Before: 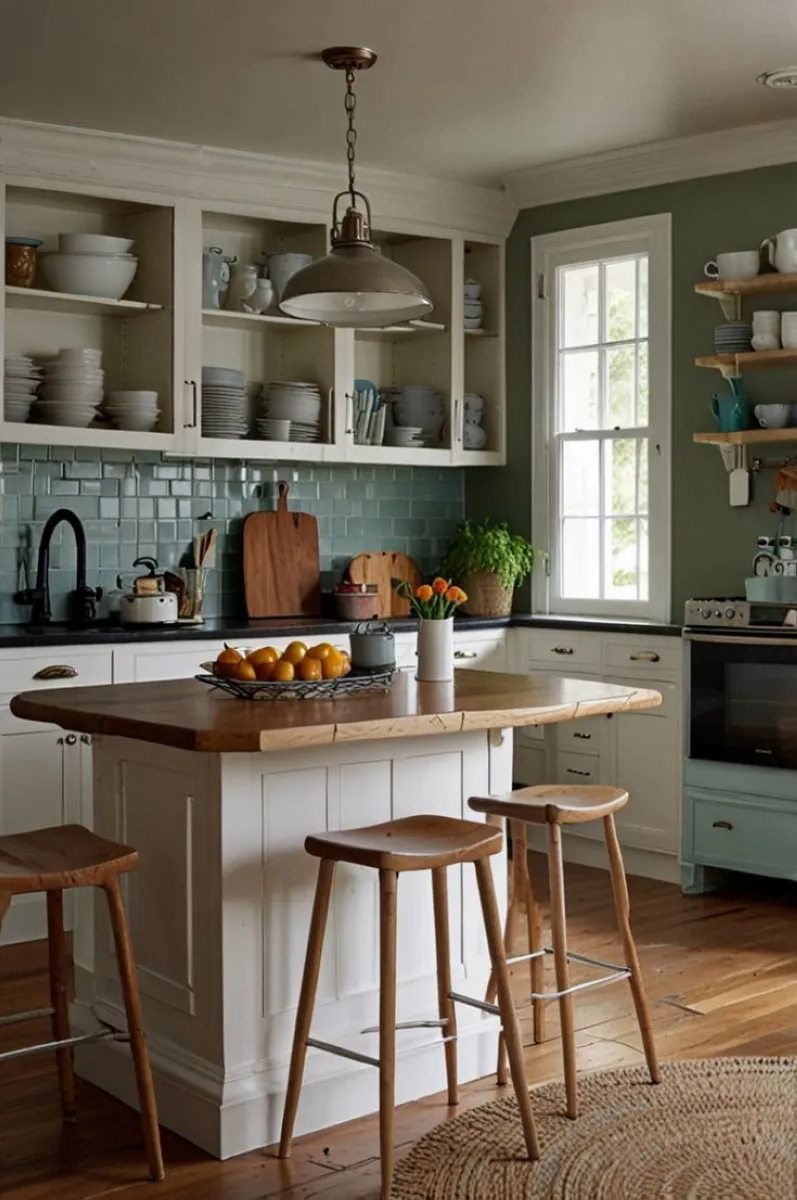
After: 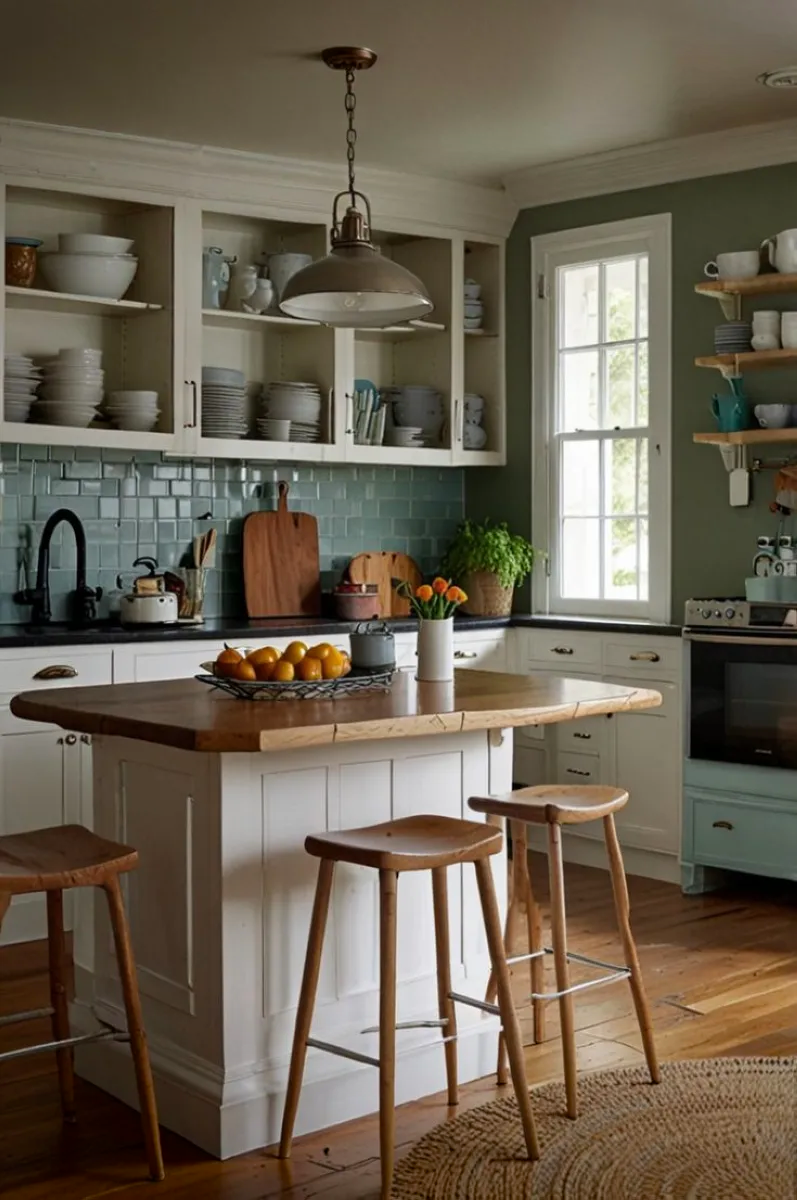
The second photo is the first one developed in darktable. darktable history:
vignetting: fall-off start 100.67%, saturation 0.367, width/height ratio 1.323, unbound false
color balance rgb: perceptual saturation grading › global saturation 0.547%, global vibrance 15.2%
